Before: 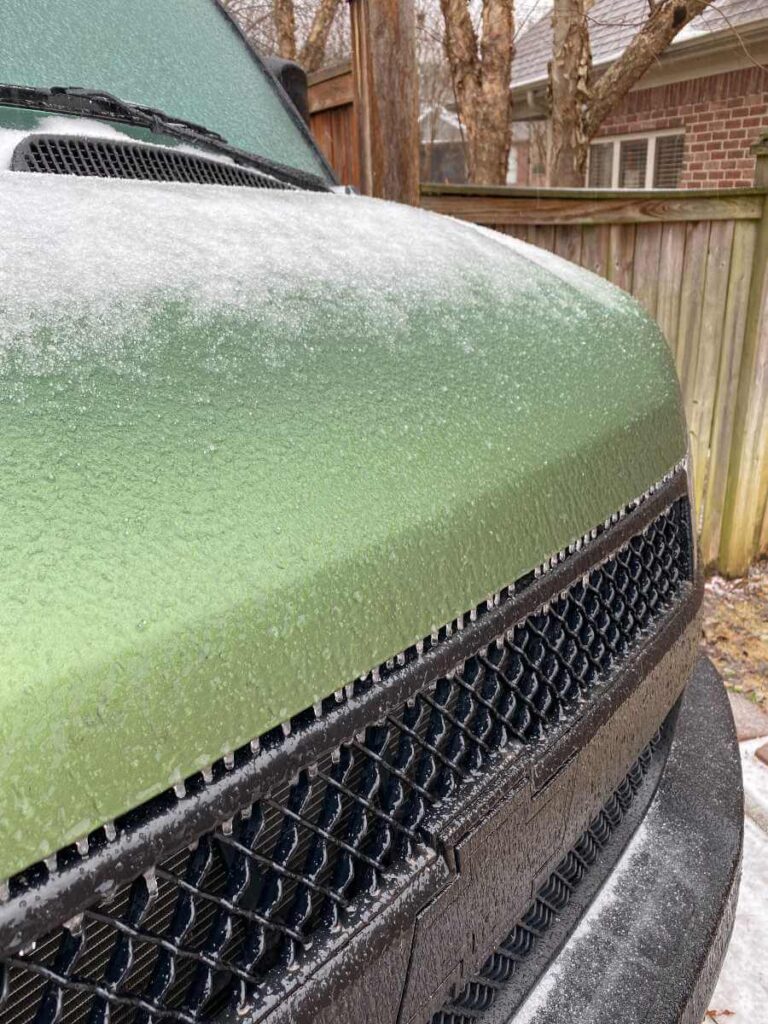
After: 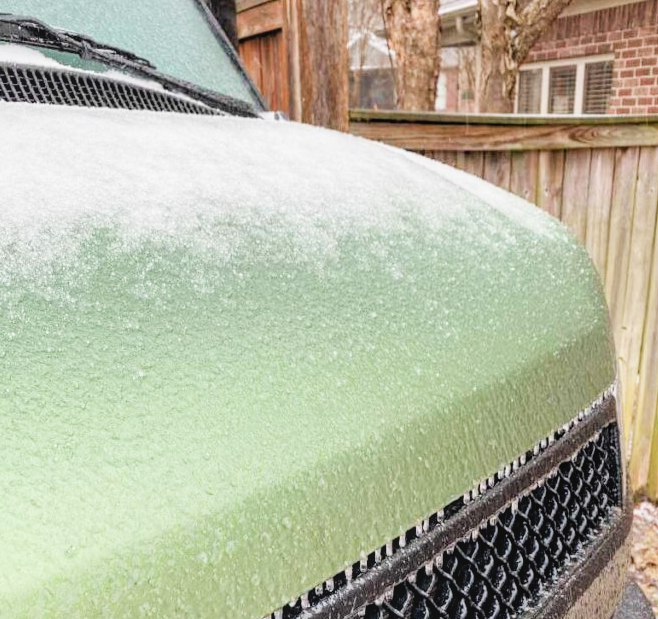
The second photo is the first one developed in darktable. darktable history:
crop and rotate: left 9.314%, top 7.267%, right 4.995%, bottom 32.276%
filmic rgb: black relative exposure -5.03 EV, white relative exposure 3.98 EV, hardness 2.9, contrast 1.19, highlights saturation mix -30.57%
exposure: black level correction 0, exposure 1 EV, compensate exposure bias true, compensate highlight preservation false
local contrast: detail 109%
